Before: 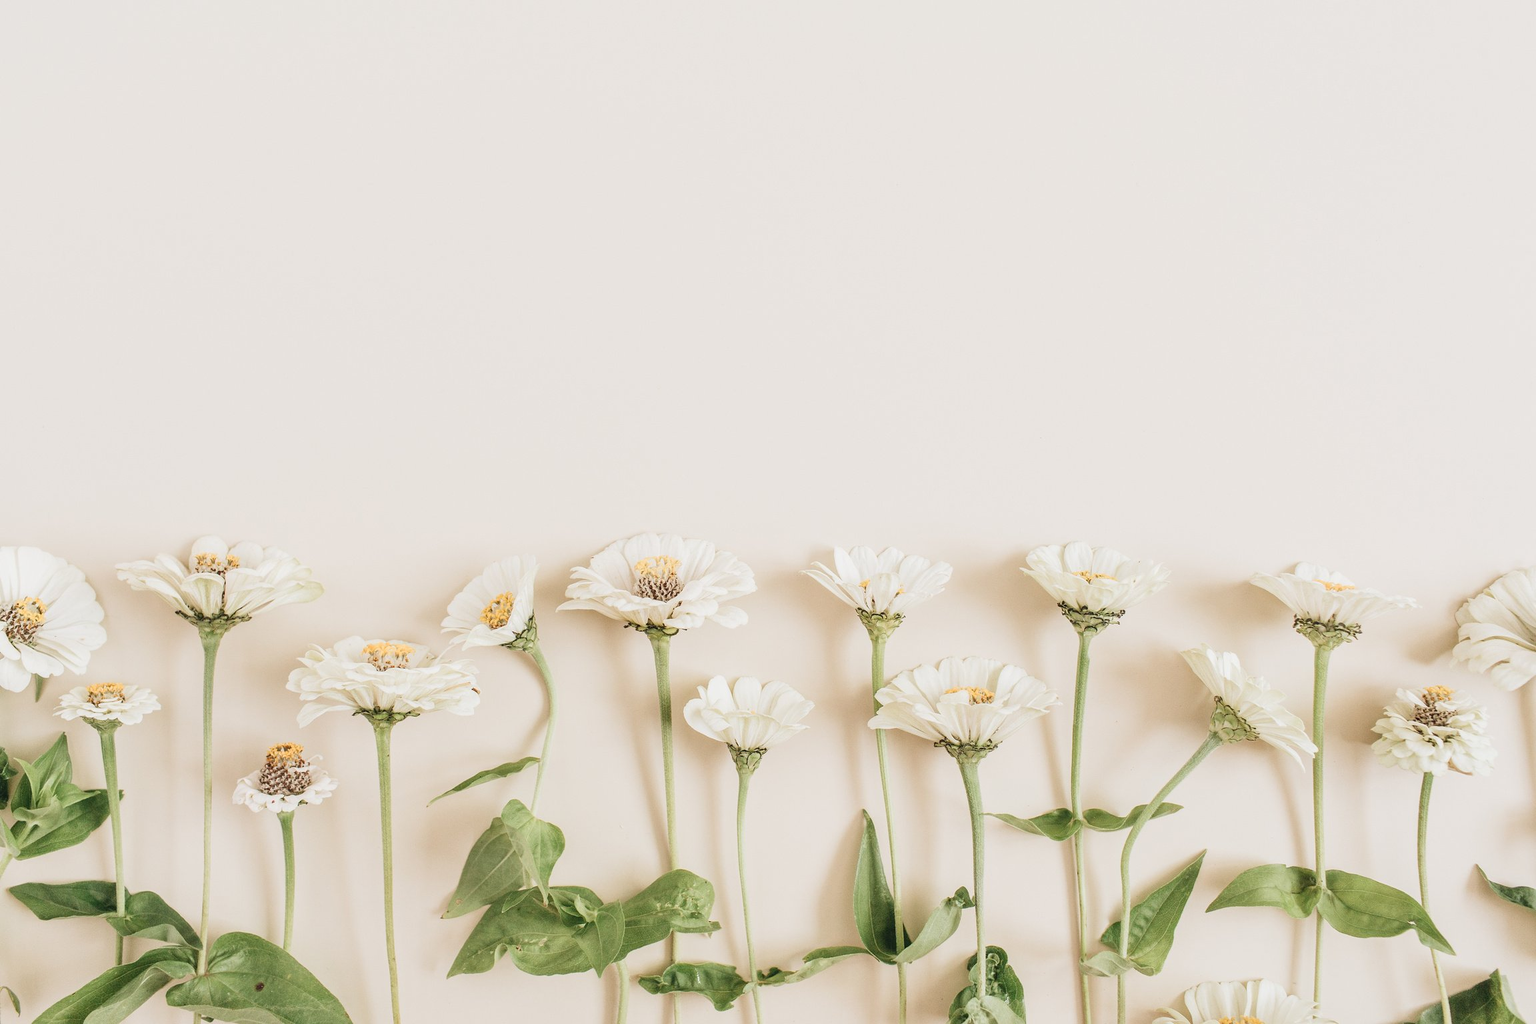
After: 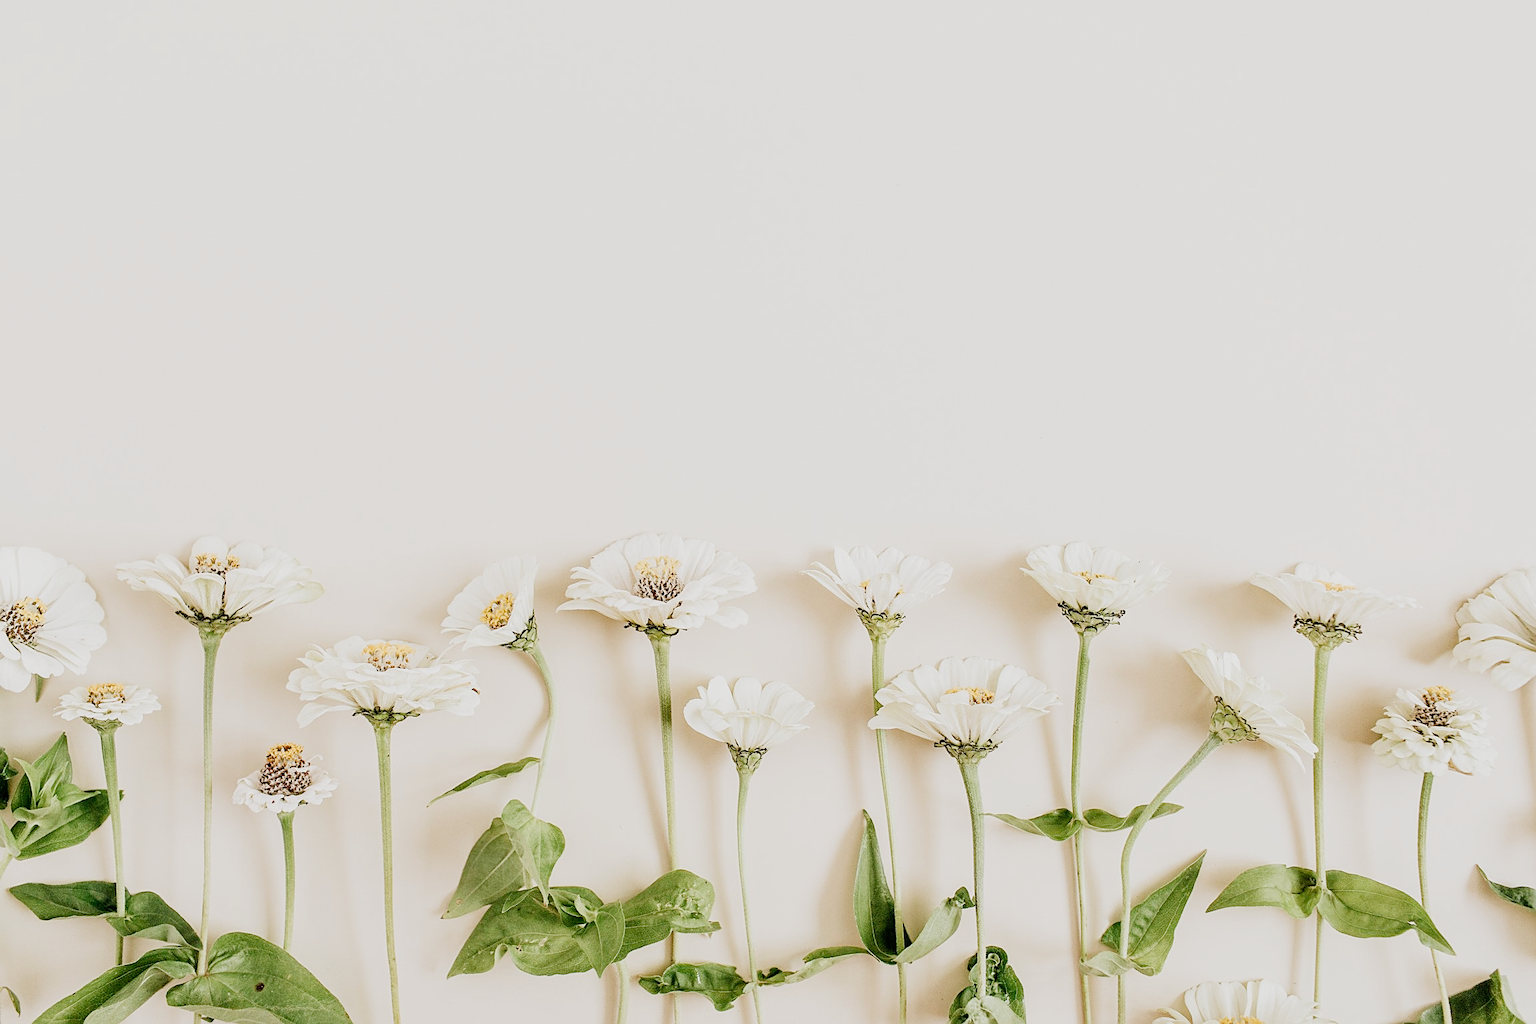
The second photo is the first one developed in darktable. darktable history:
sharpen: on, module defaults
filmic rgb: black relative exposure -7.49 EV, white relative exposure 5 EV, threshold 2.96 EV, hardness 3.33, contrast 1.298, add noise in highlights 0, preserve chrominance no, color science v3 (2019), use custom middle-gray values true, contrast in highlights soft, enable highlight reconstruction true
